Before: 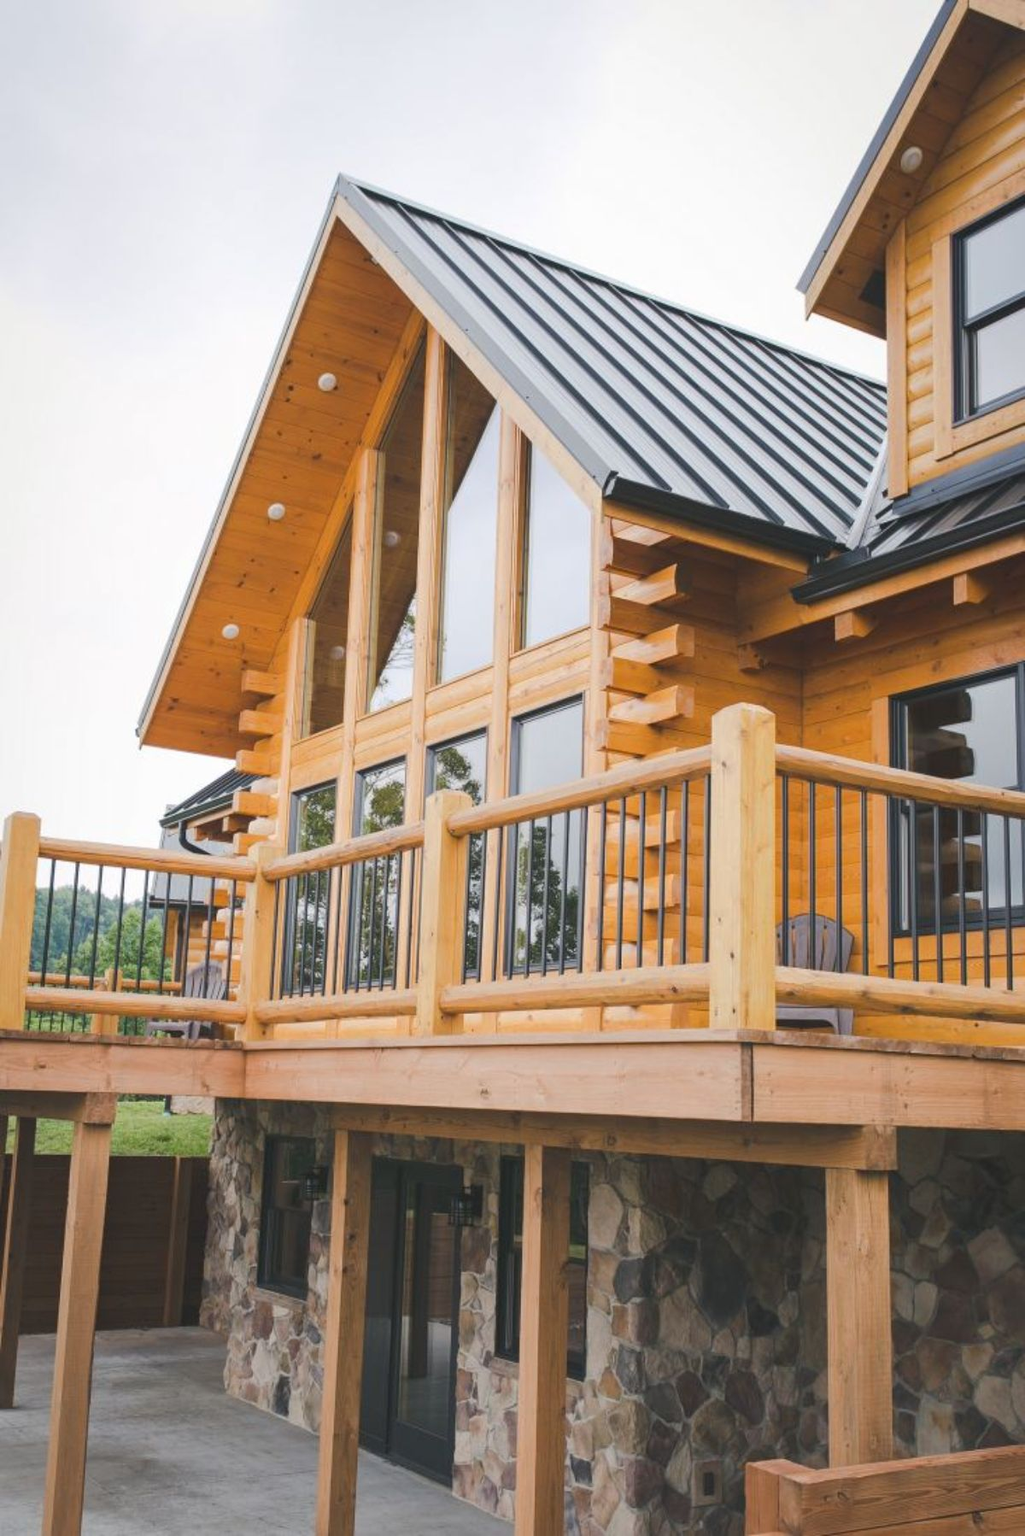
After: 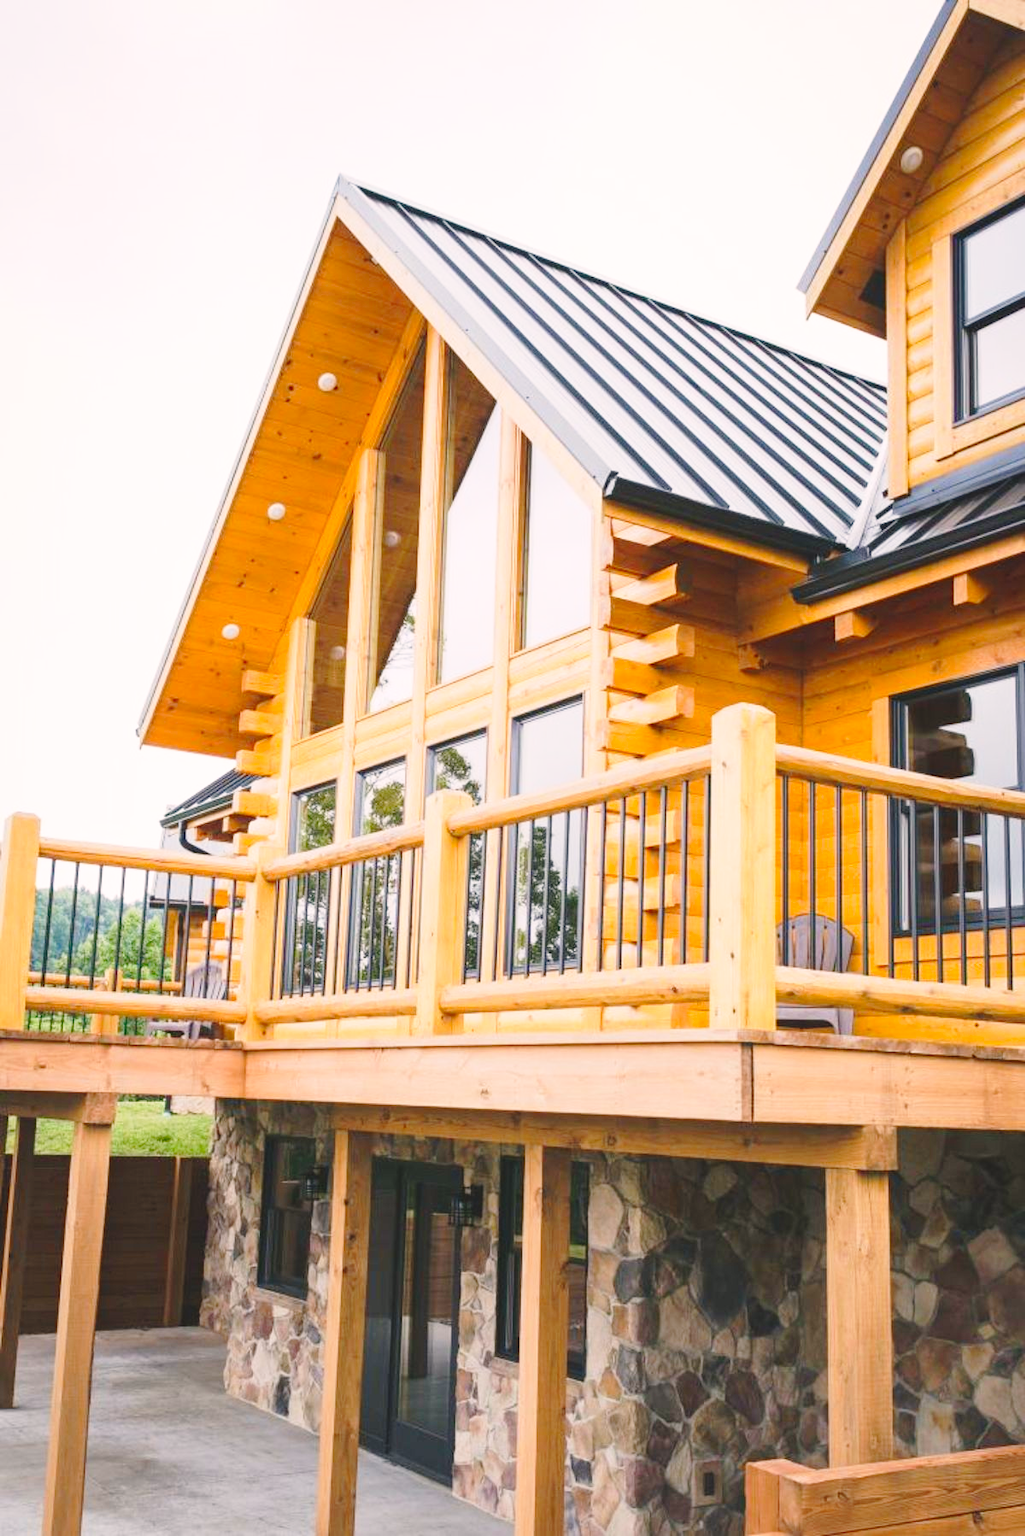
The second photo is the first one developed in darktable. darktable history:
base curve: curves: ch0 [(0, 0) (0.028, 0.03) (0.121, 0.232) (0.46, 0.748) (0.859, 0.968) (1, 1)], preserve colors none
color correction: highlights a* 3.3, highlights b* 1.68, saturation 1.18
